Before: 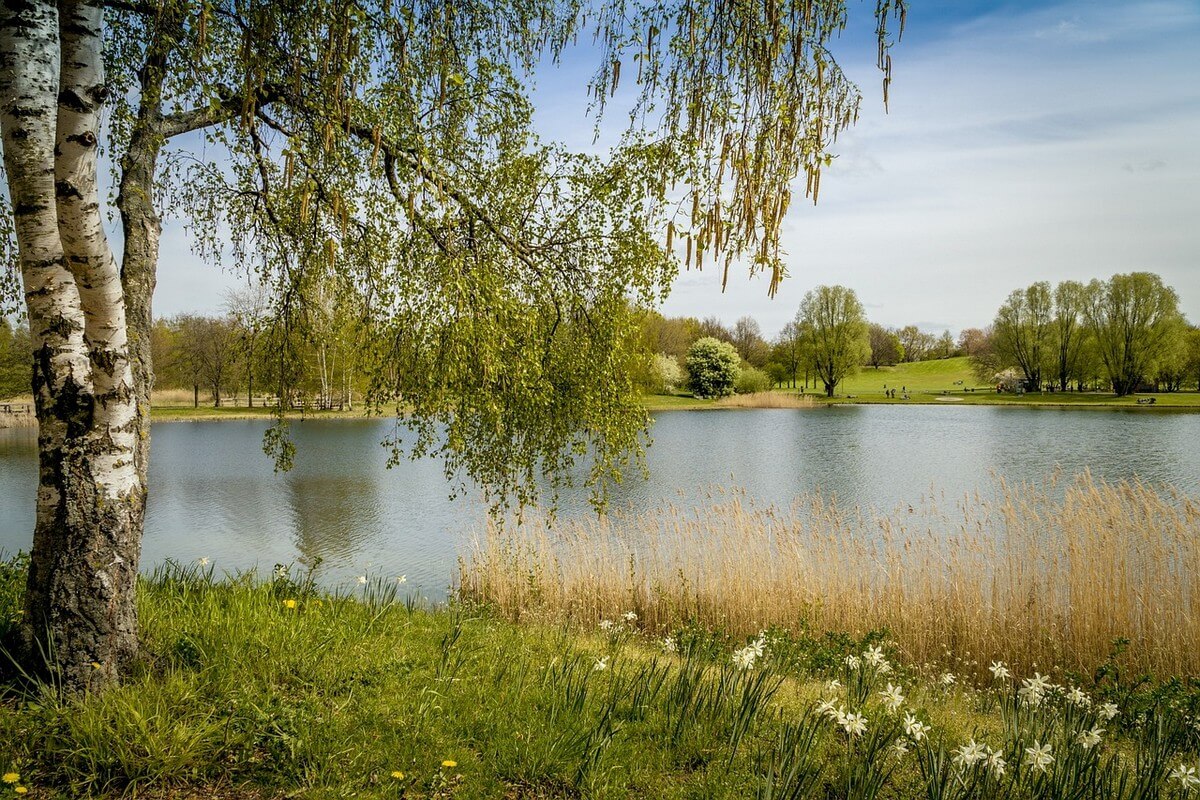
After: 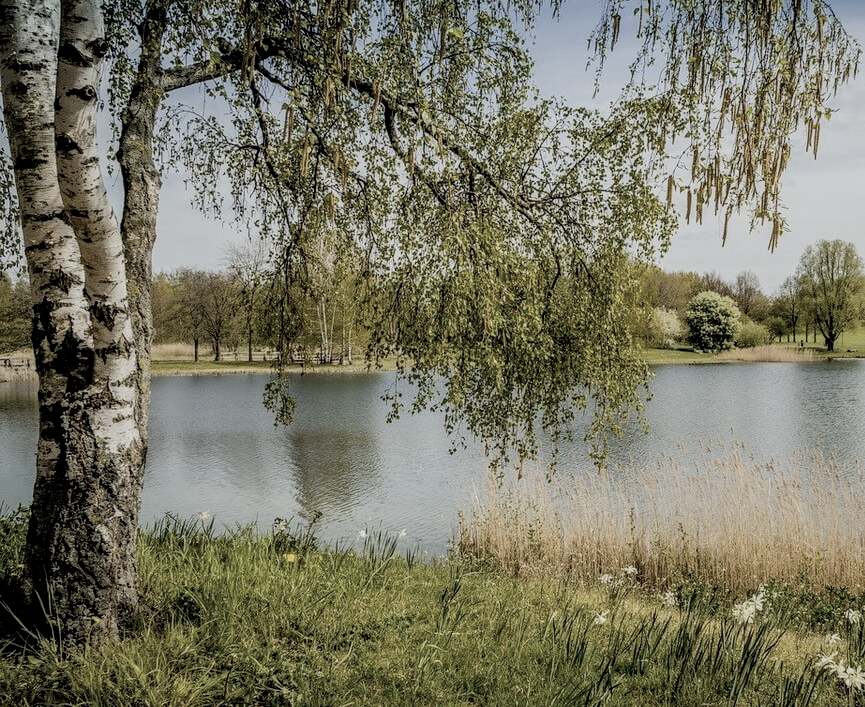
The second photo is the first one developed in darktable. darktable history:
crop: top 5.808%, right 27.881%, bottom 5.739%
color correction: highlights b* -0.03, saturation 0.589
local contrast: on, module defaults
filmic rgb: black relative exposure -7.65 EV, white relative exposure 4.56 EV, hardness 3.61
